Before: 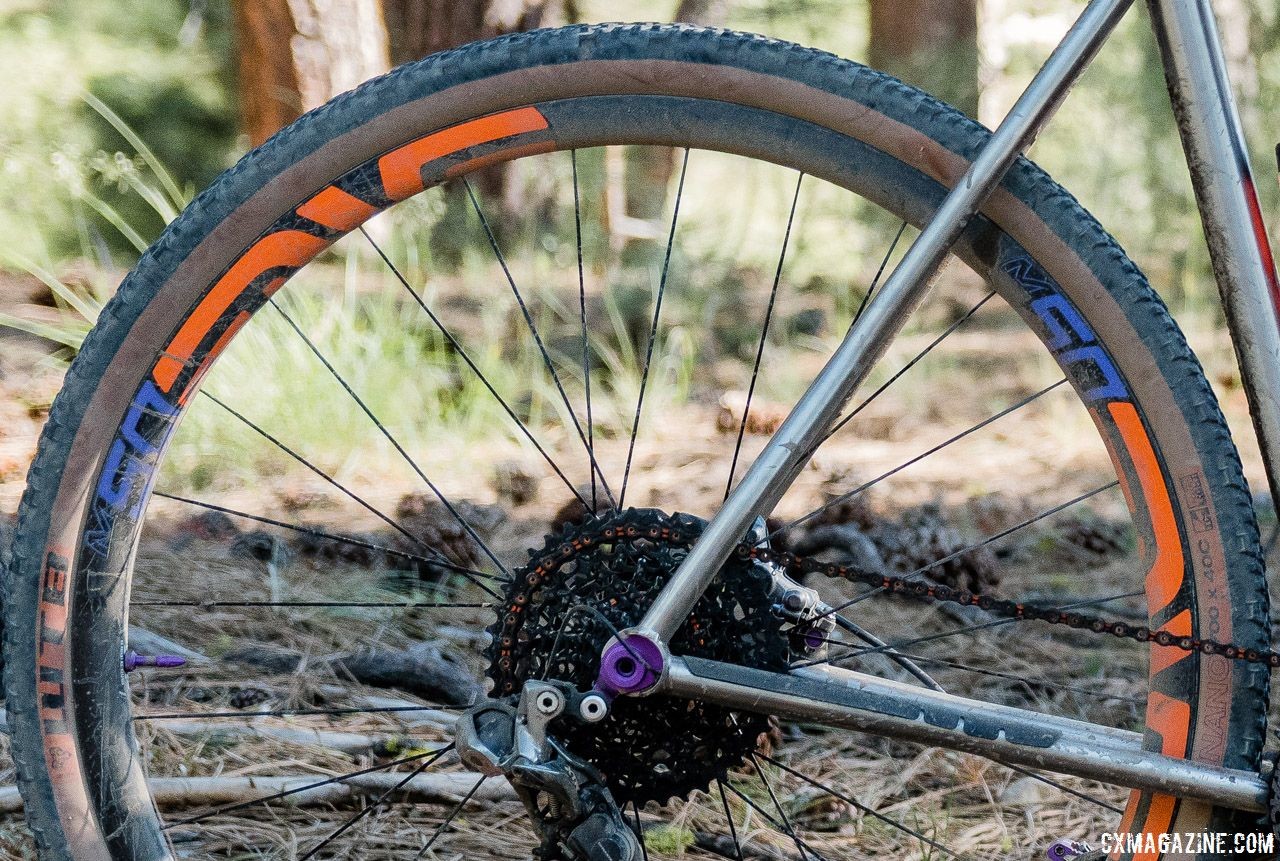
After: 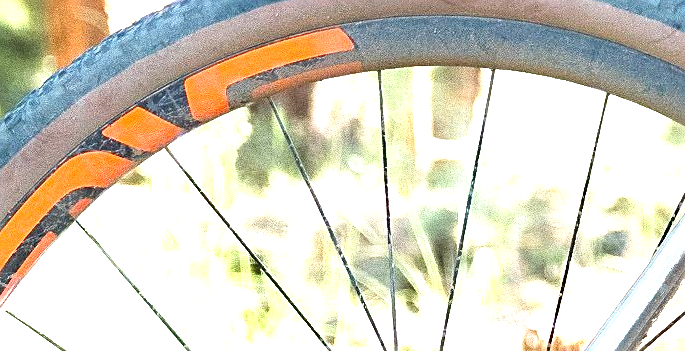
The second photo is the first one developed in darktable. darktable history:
crop: left 15.231%, top 9.252%, right 31.235%, bottom 49.131%
contrast equalizer: y [[0.6 ×6], [0.55 ×6], [0 ×6], [0 ×6], [0 ×6]], mix -0.99
contrast brightness saturation: contrast 0.042, saturation 0.066
sharpen: on, module defaults
tone equalizer: -8 EV -0.447 EV, -7 EV -0.405 EV, -6 EV -0.338 EV, -5 EV -0.223 EV, -3 EV 0.231 EV, -2 EV 0.346 EV, -1 EV 0.384 EV, +0 EV 0.393 EV
exposure: black level correction 0, exposure 1.383 EV, compensate highlight preservation false
